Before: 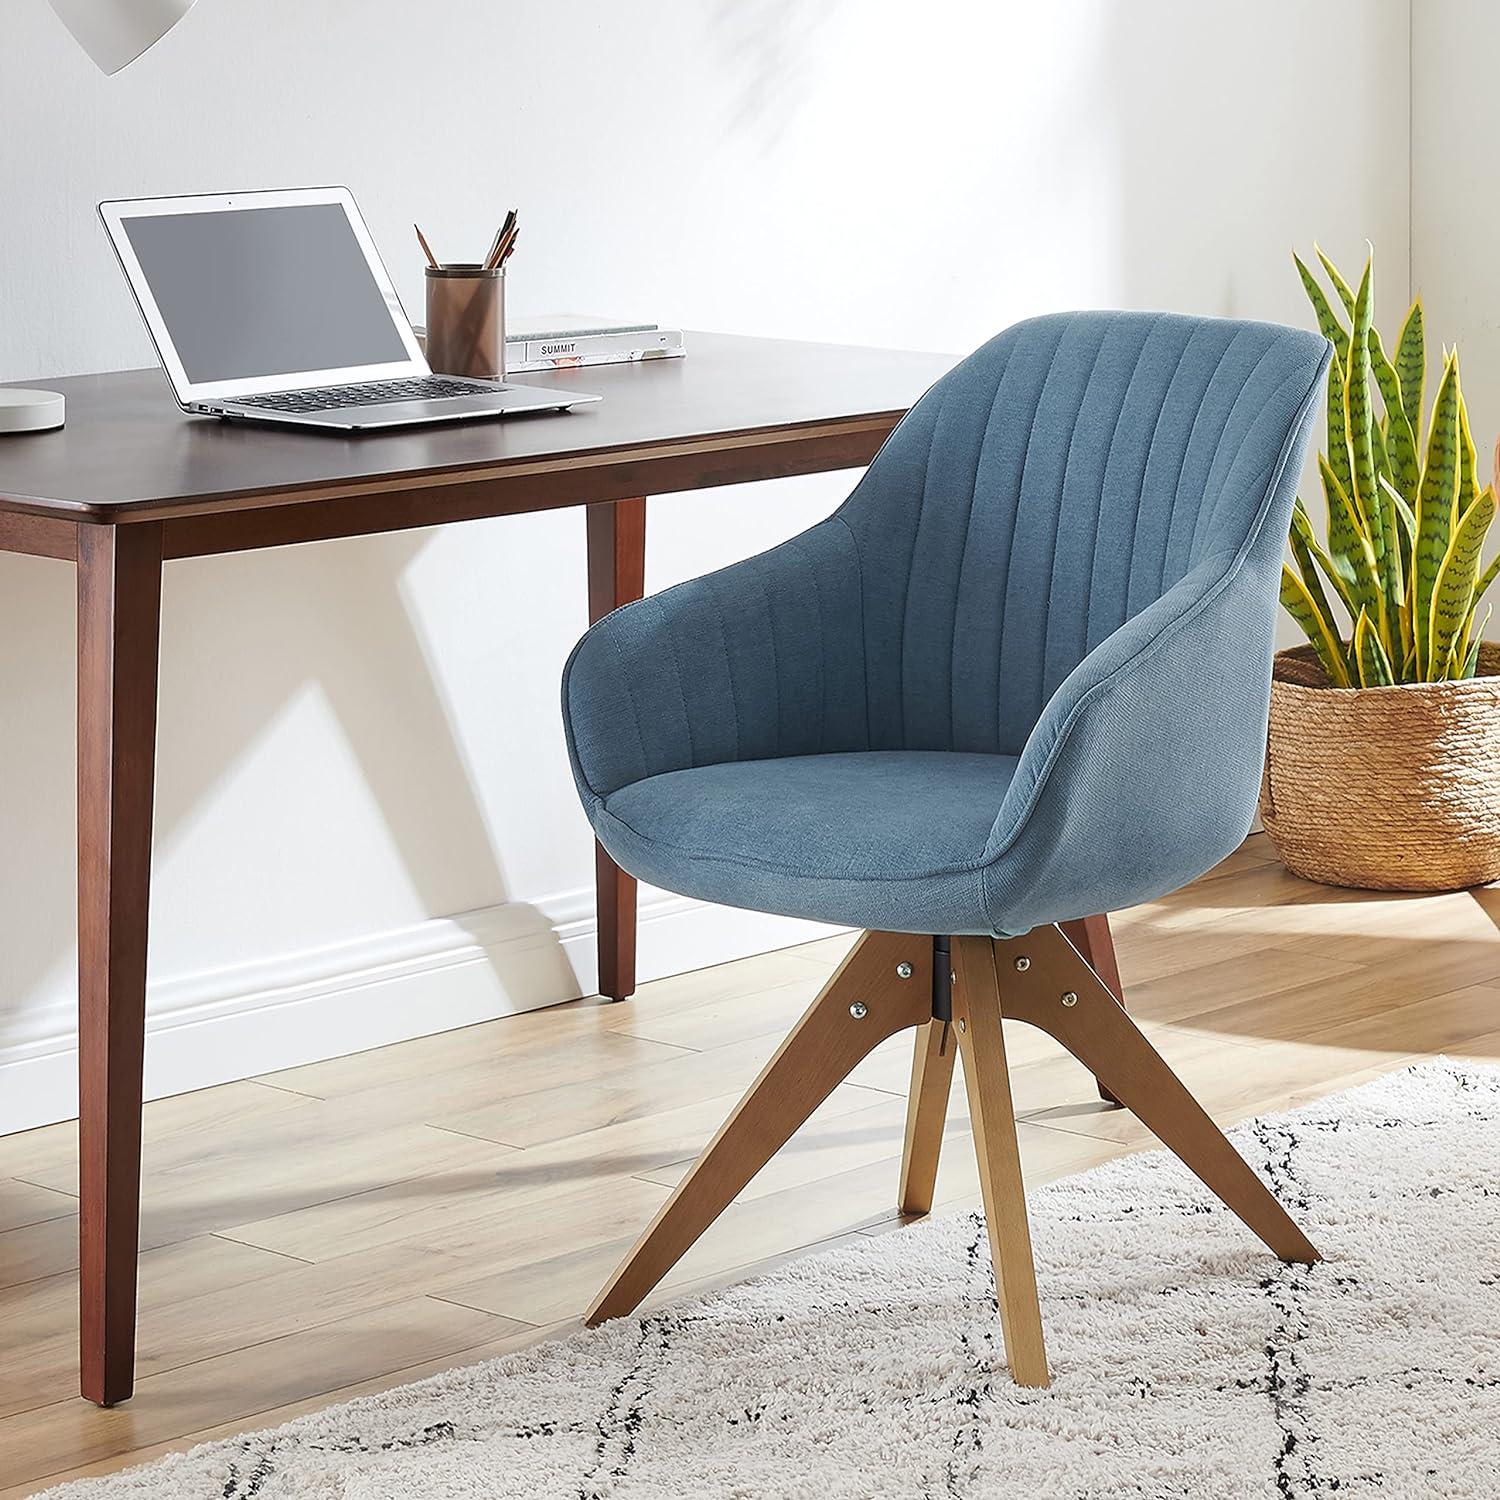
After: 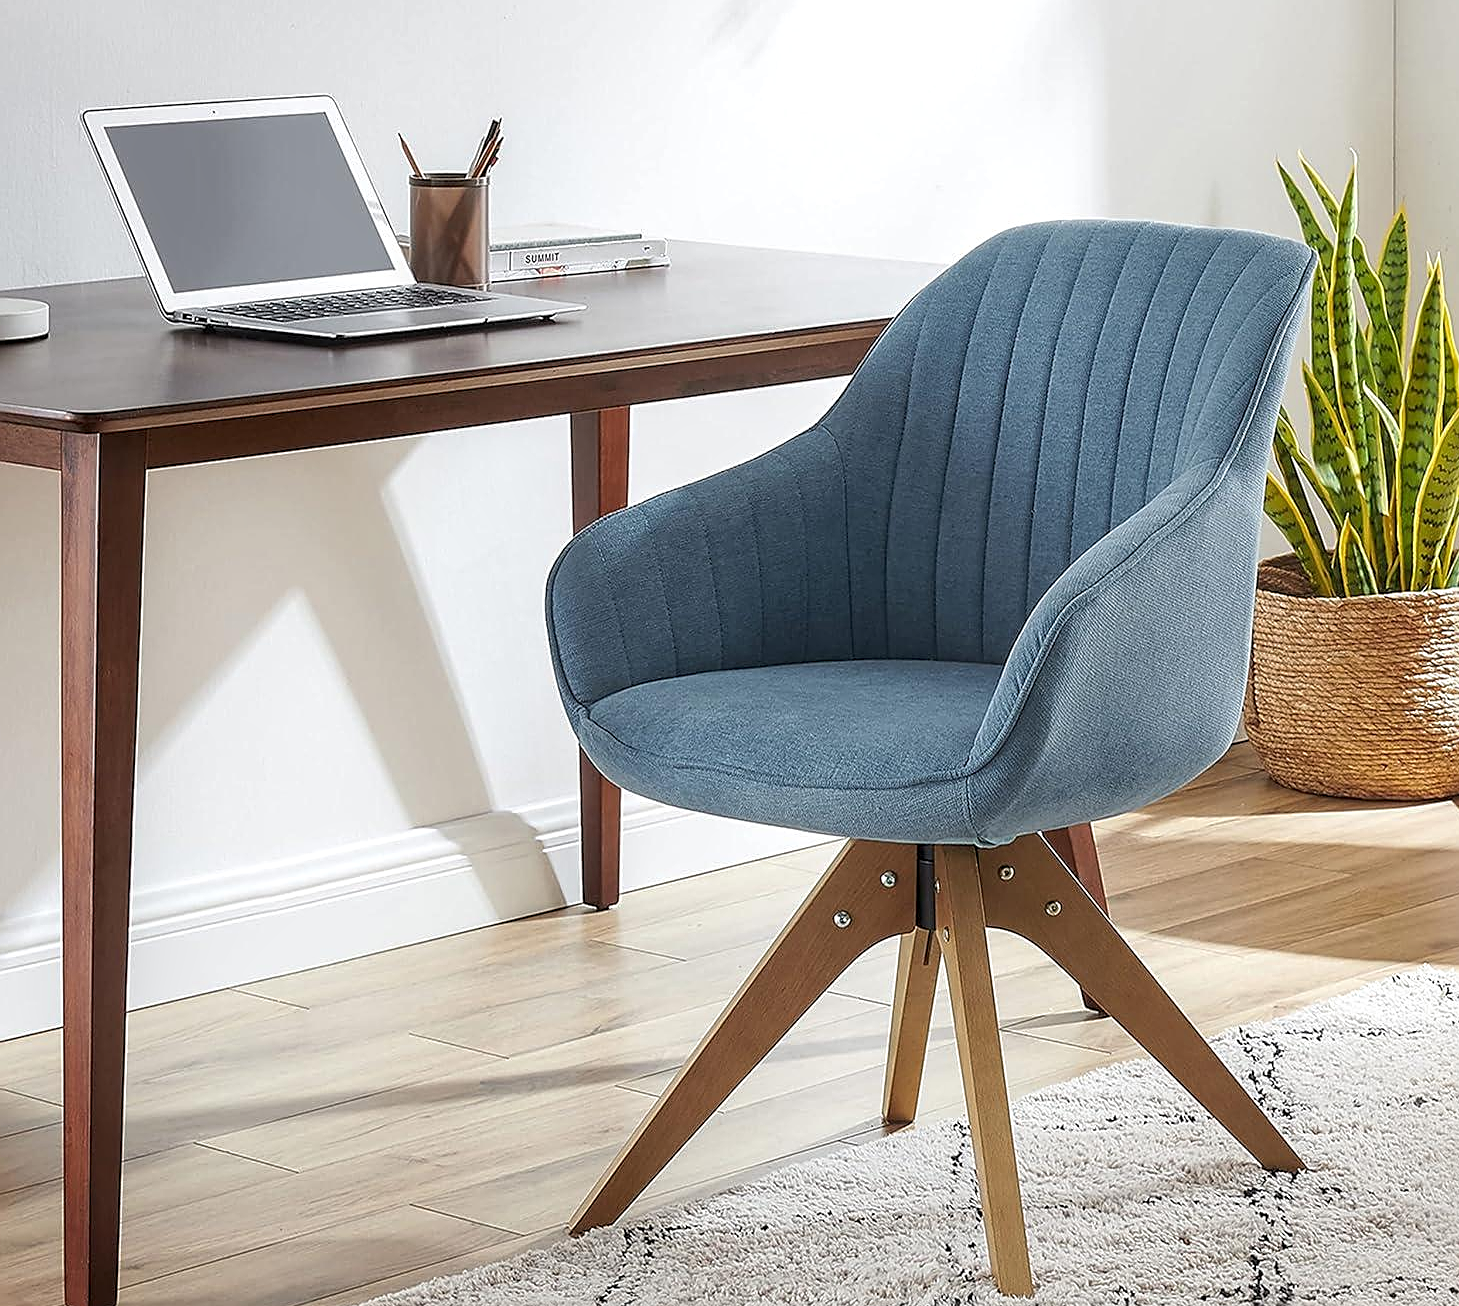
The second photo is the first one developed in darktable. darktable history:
crop: left 1.085%, top 6.114%, right 1.617%, bottom 6.785%
local contrast: on, module defaults
sharpen: on, module defaults
